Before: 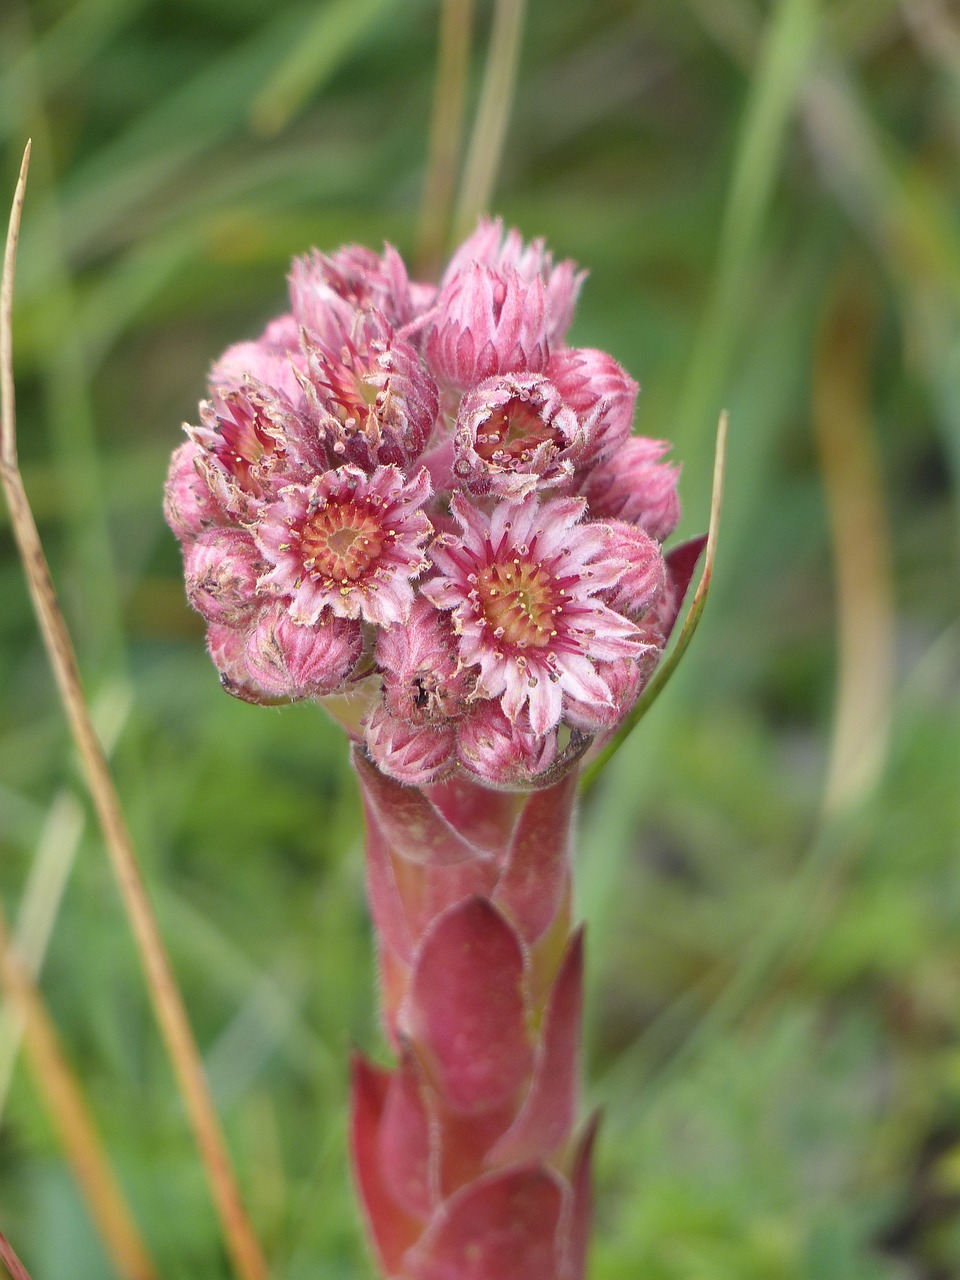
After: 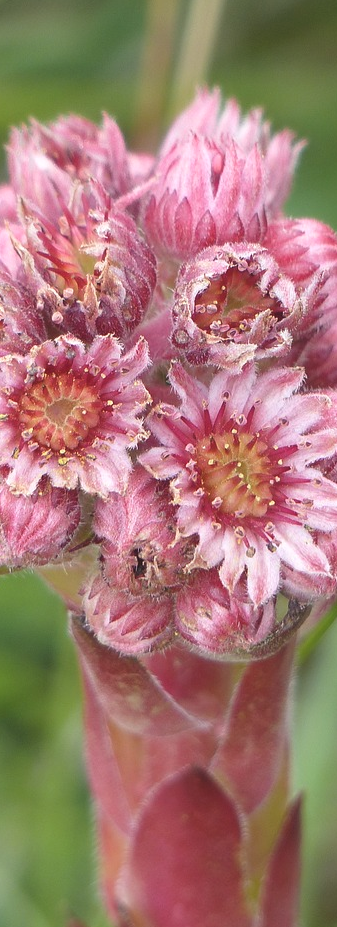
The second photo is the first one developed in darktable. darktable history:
crop and rotate: left 29.476%, top 10.214%, right 35.32%, bottom 17.333%
exposure: black level correction -0.008, exposure 0.067 EV, compensate highlight preservation false
